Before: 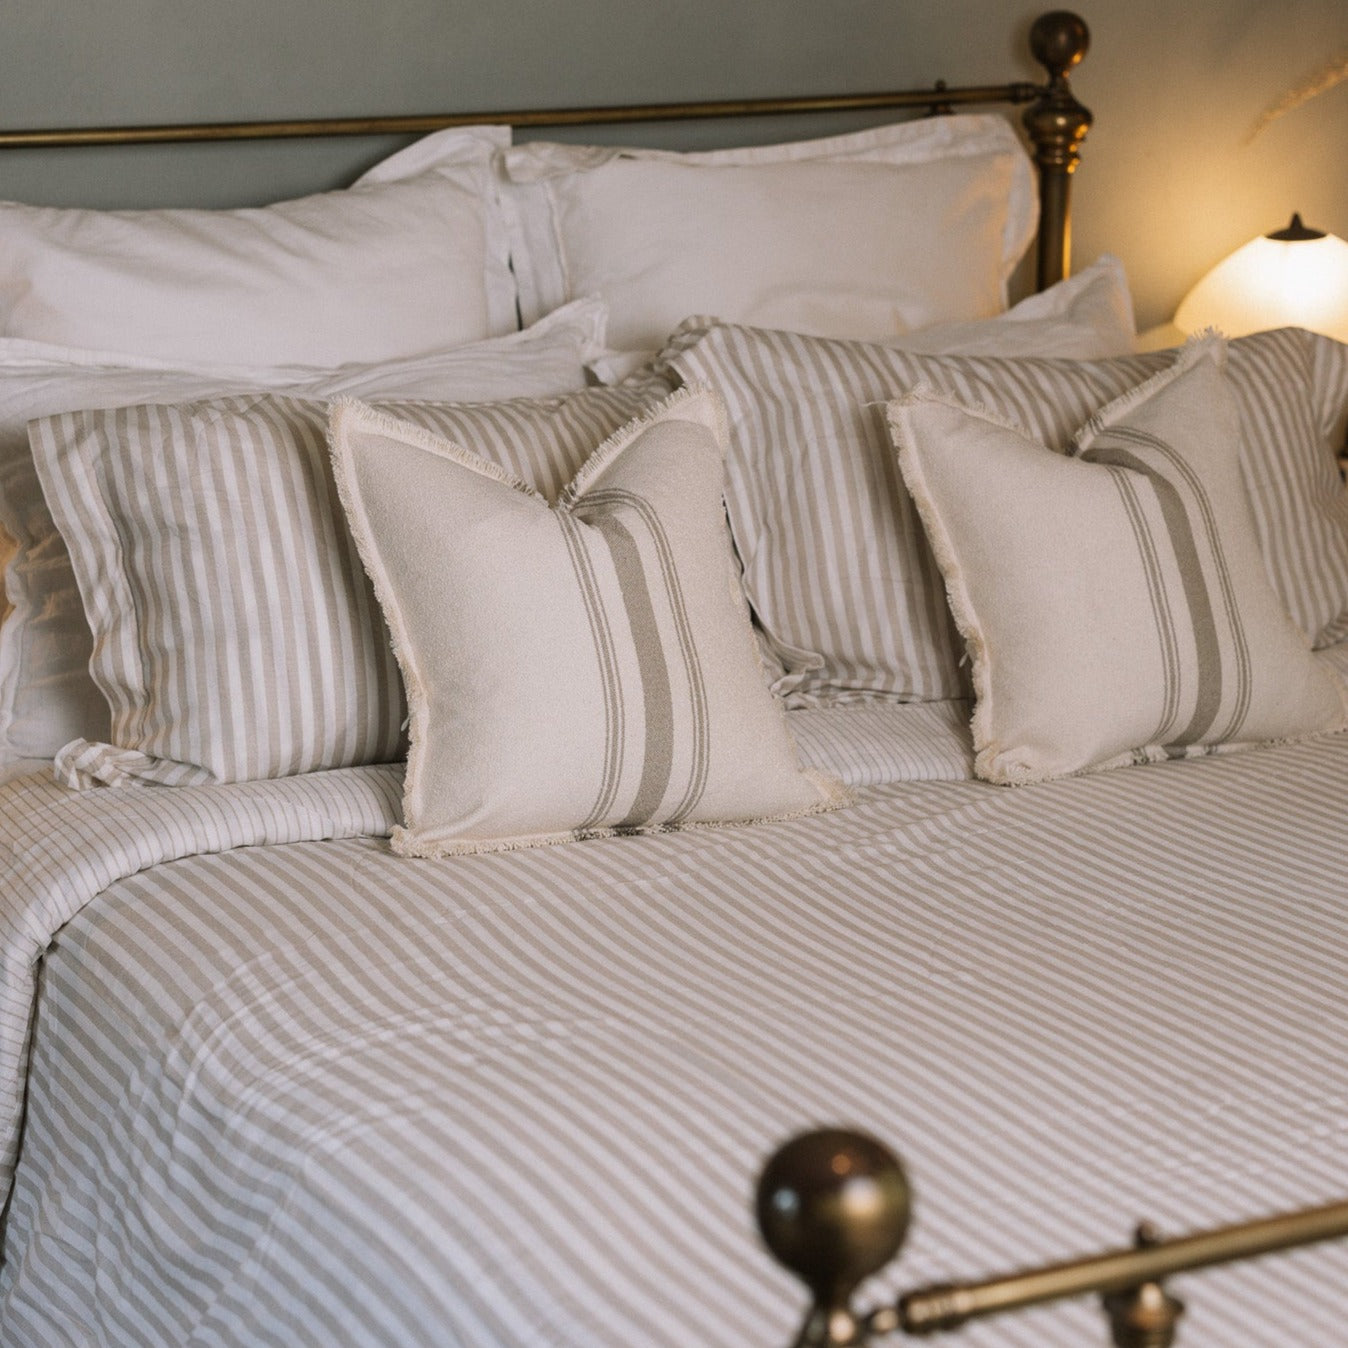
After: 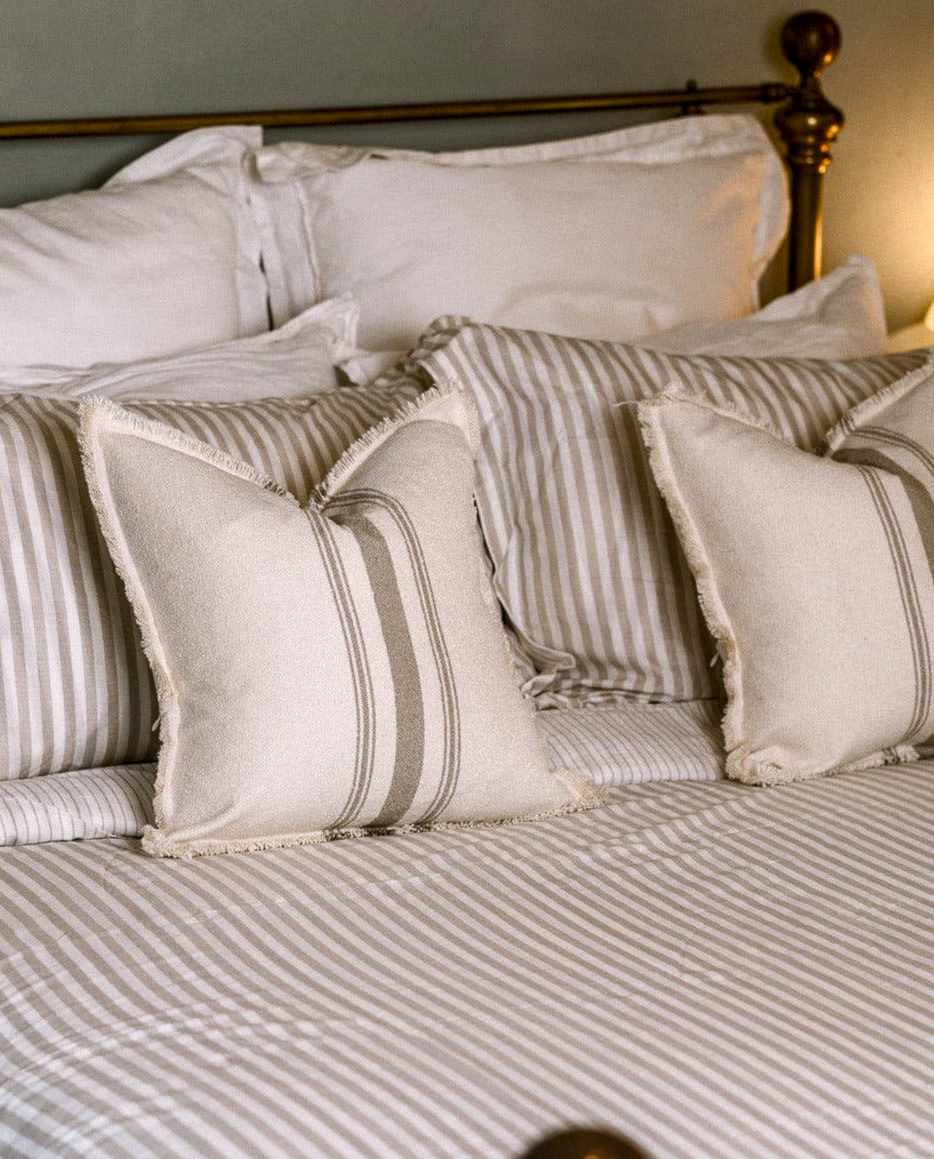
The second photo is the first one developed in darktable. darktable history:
color balance rgb: perceptual saturation grading › highlights -29.58%, perceptual saturation grading › mid-tones 29.47%, perceptual saturation grading › shadows 59.73%, perceptual brilliance grading › global brilliance -17.79%, perceptual brilliance grading › highlights 28.73%, global vibrance 15.44%
local contrast: detail 130%
crop: left 18.479%, right 12.2%, bottom 13.971%
